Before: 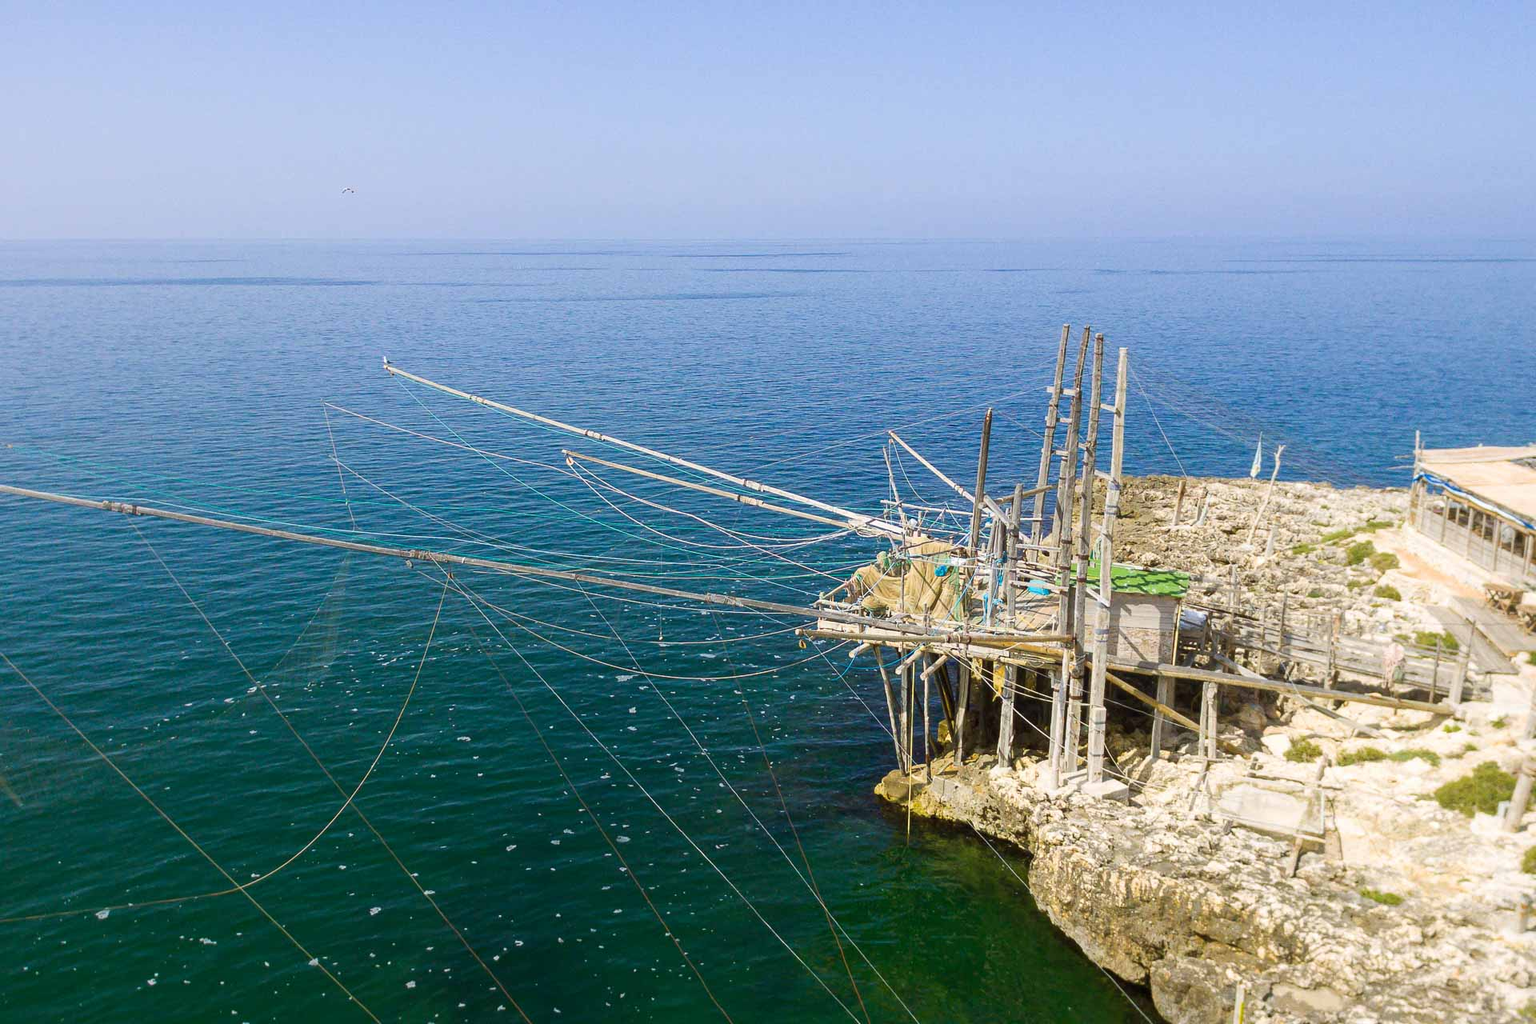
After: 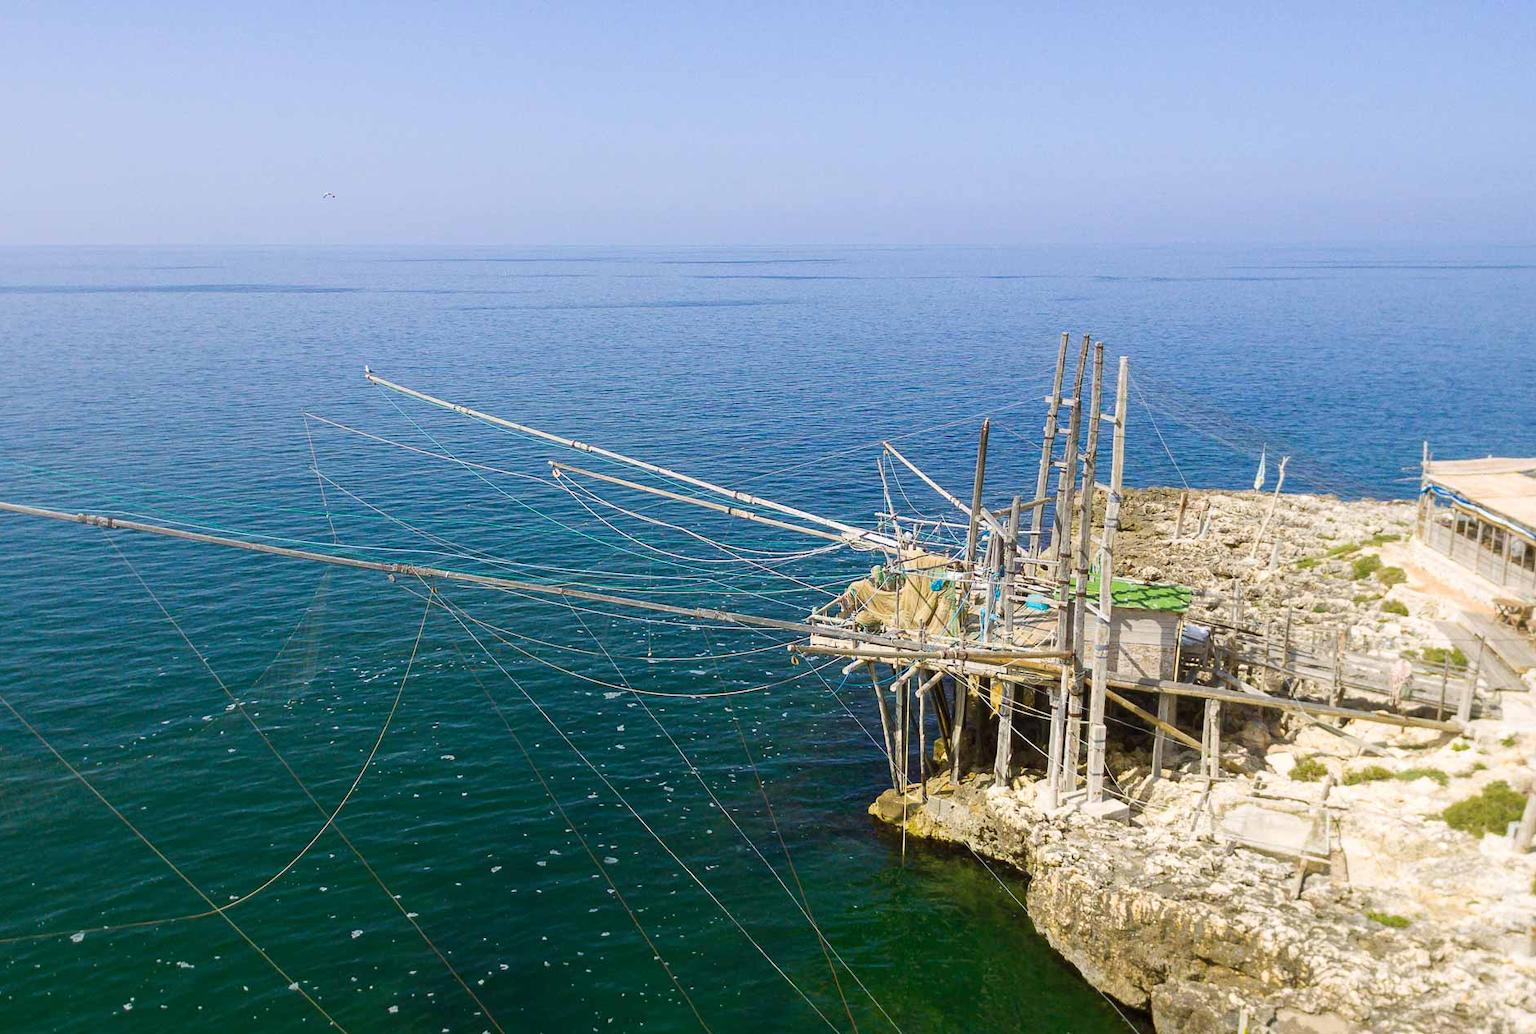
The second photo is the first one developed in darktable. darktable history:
crop and rotate: left 1.78%, right 0.631%, bottom 1.449%
